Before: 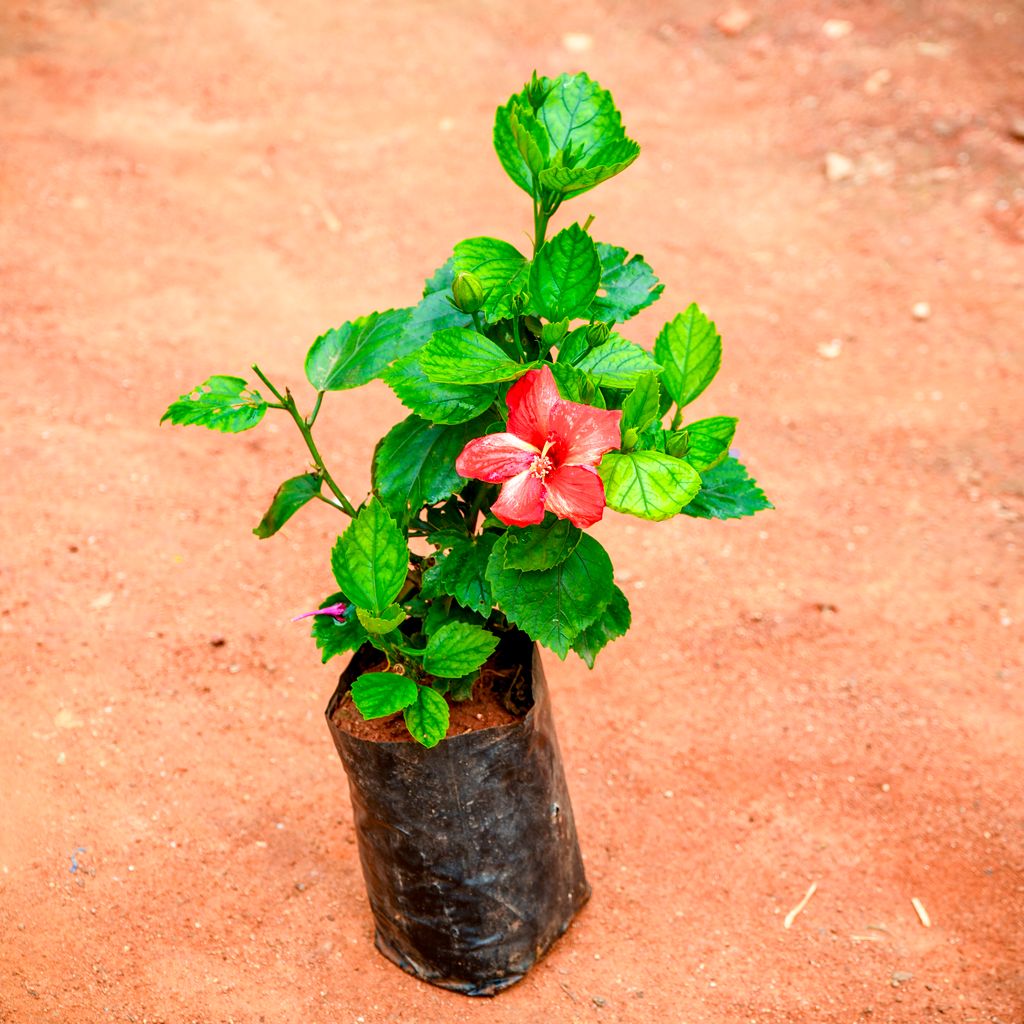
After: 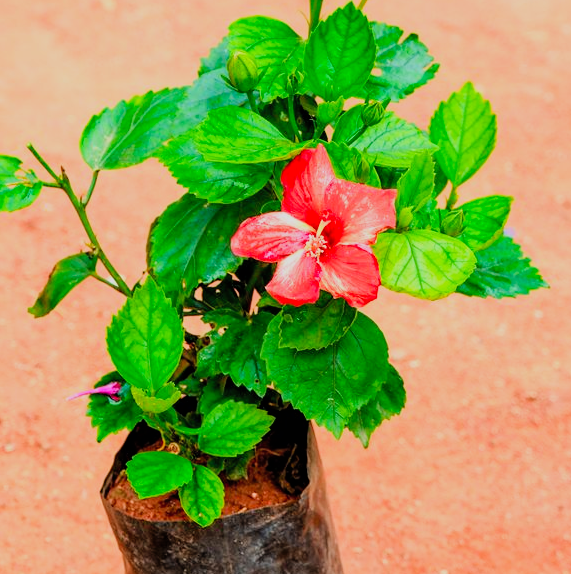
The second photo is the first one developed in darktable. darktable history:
contrast brightness saturation: contrast 0.071, brightness 0.08, saturation 0.18
crop and rotate: left 22.004%, top 21.583%, right 22.16%, bottom 22.328%
filmic rgb: black relative exposure -7.65 EV, white relative exposure 4.56 EV, threshold 3 EV, hardness 3.61, enable highlight reconstruction true
